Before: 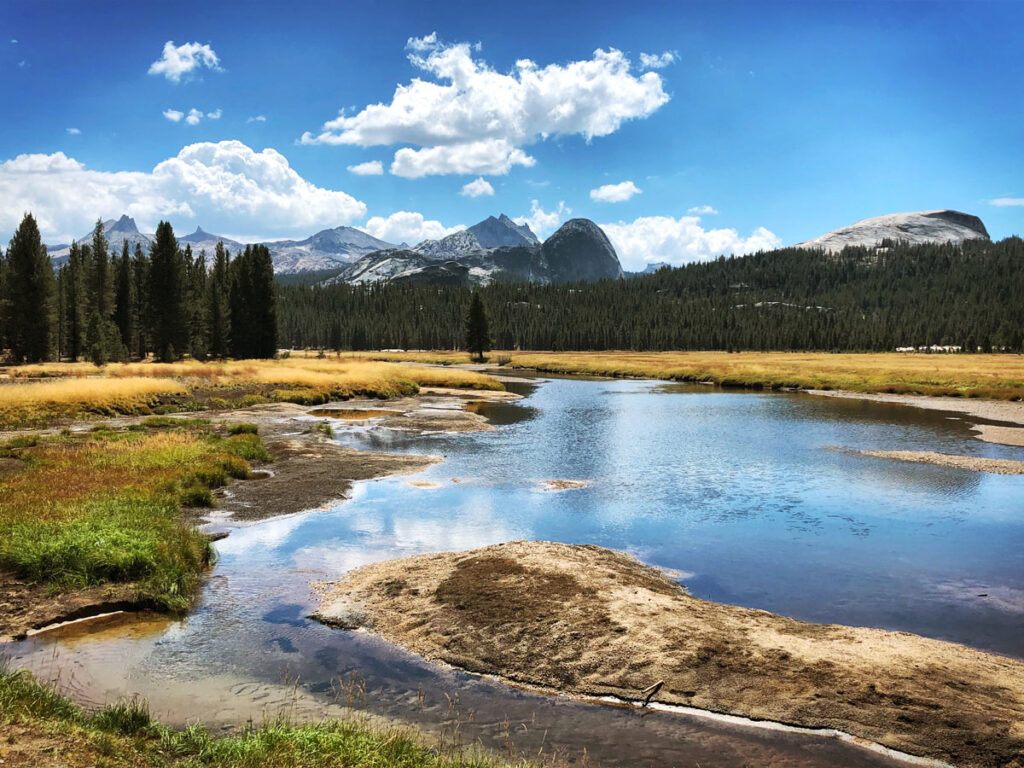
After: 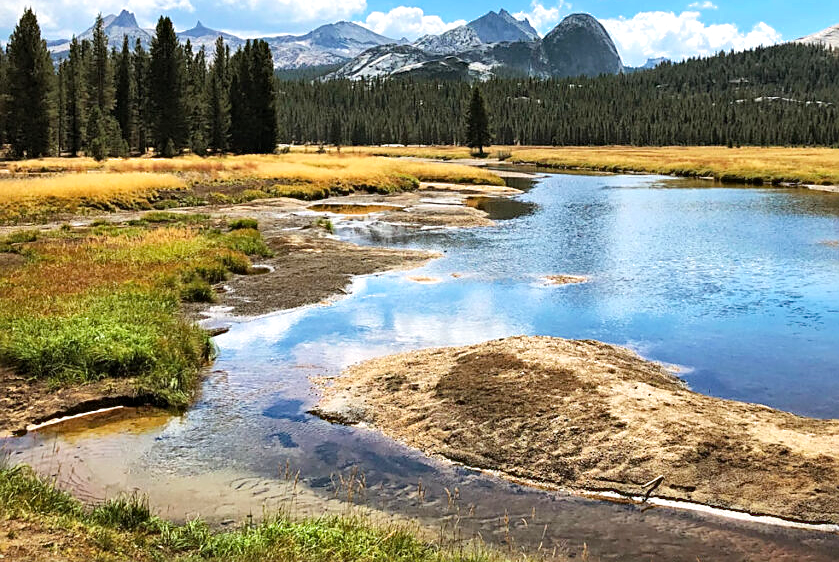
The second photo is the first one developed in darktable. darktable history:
crop: top 26.702%, right 18.046%
filmic rgb: black relative exposure -14.96 EV, white relative exposure 3 EV, threshold 5.97 EV, target black luminance 0%, hardness 9.29, latitude 98.78%, contrast 0.915, shadows ↔ highlights balance 0.371%, color science v5 (2021), contrast in shadows safe, contrast in highlights safe, enable highlight reconstruction true
shadows and highlights: shadows -70.76, highlights 34.2, soften with gaussian
haze removal: compatibility mode true, adaptive false
sharpen: on, module defaults
exposure: exposure 0.6 EV, compensate exposure bias true, compensate highlight preservation false
levels: levels [0, 0.492, 0.984]
